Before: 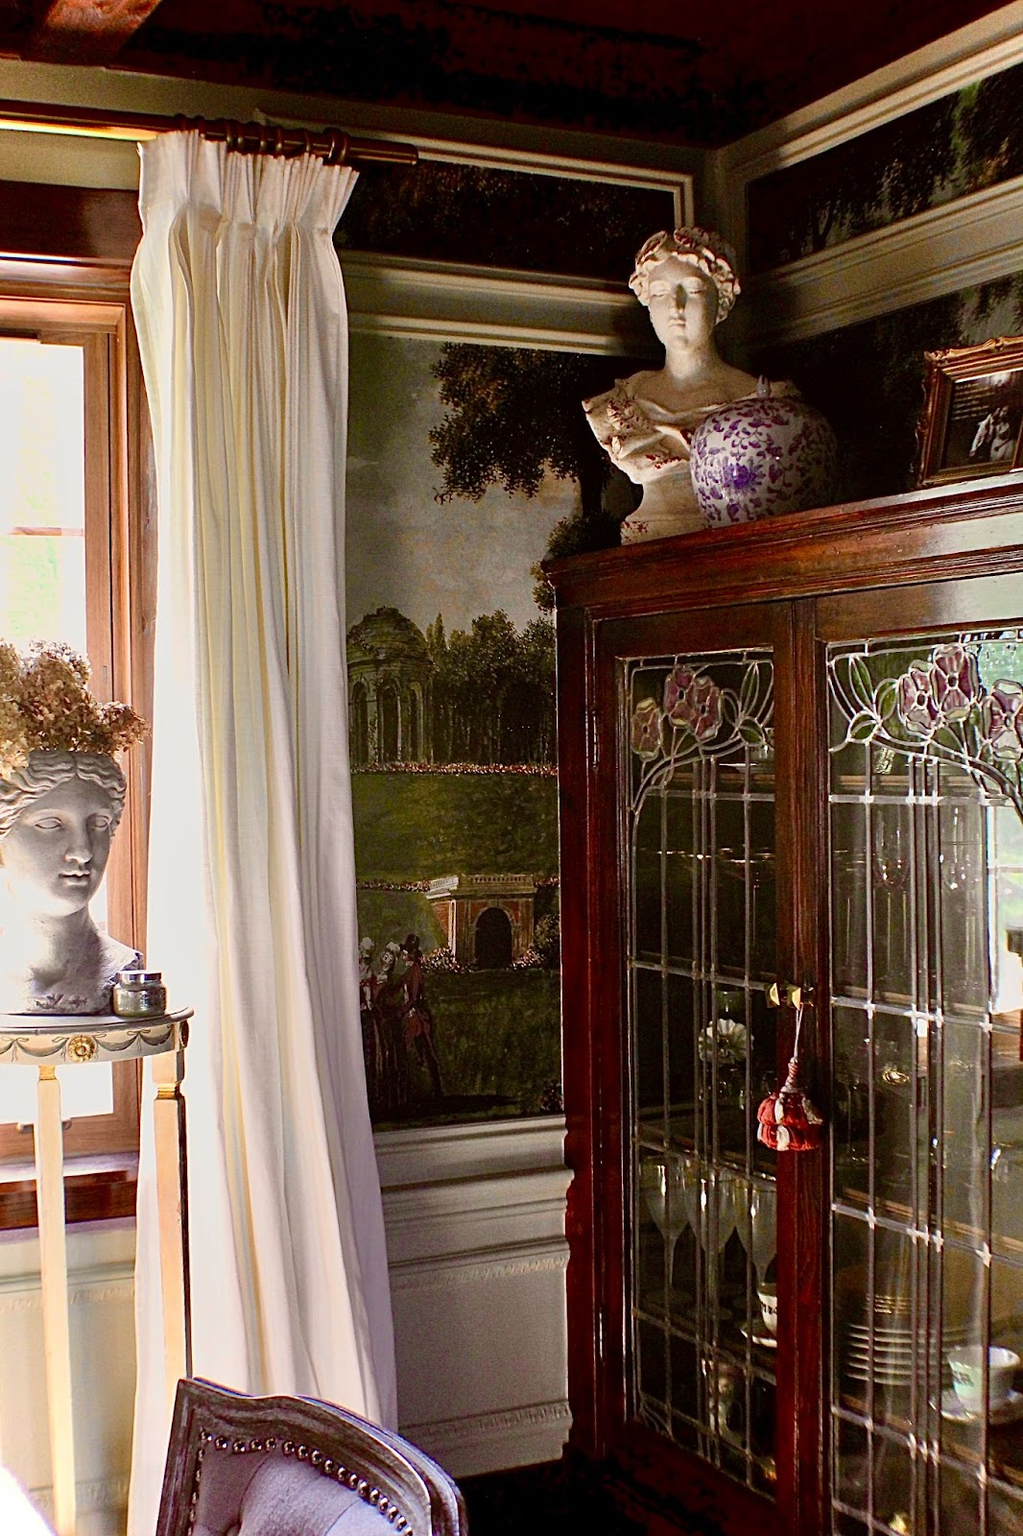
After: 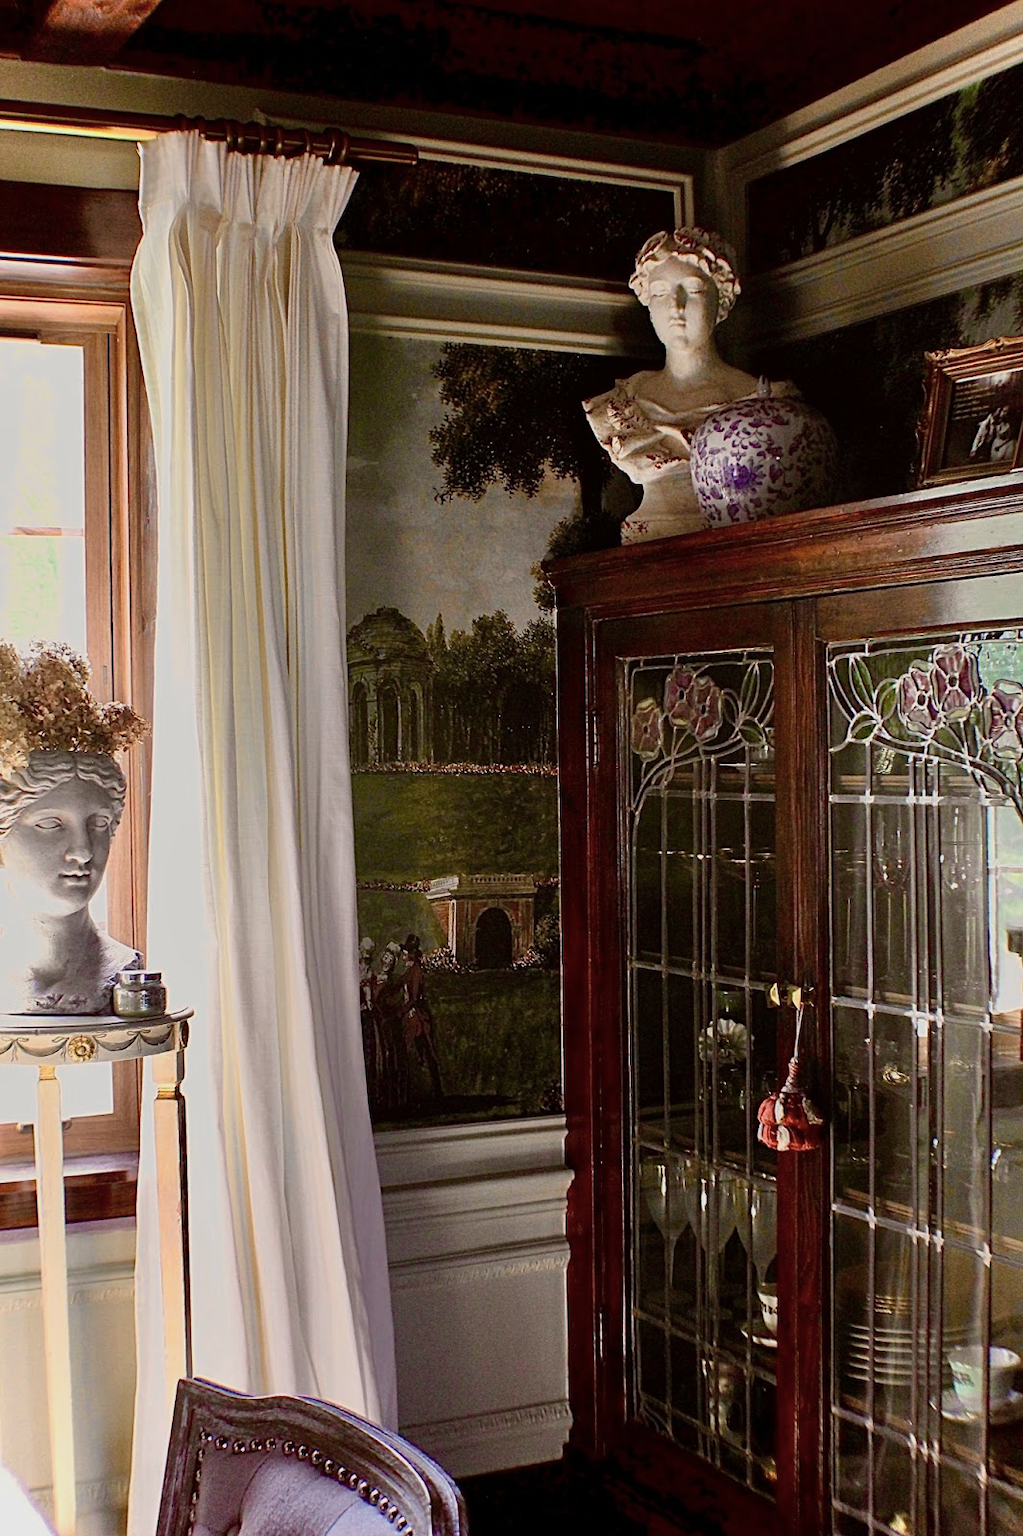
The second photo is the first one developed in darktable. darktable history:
exposure: exposure -0.332 EV, compensate exposure bias true, compensate highlight preservation false
color zones: curves: ch0 [(0, 0.558) (0.143, 0.559) (0.286, 0.529) (0.429, 0.505) (0.571, 0.5) (0.714, 0.5) (0.857, 0.5) (1, 0.558)]; ch1 [(0, 0.469) (0.01, 0.469) (0.12, 0.446) (0.248, 0.469) (0.5, 0.5) (0.748, 0.5) (0.99, 0.469) (1, 0.469)]
